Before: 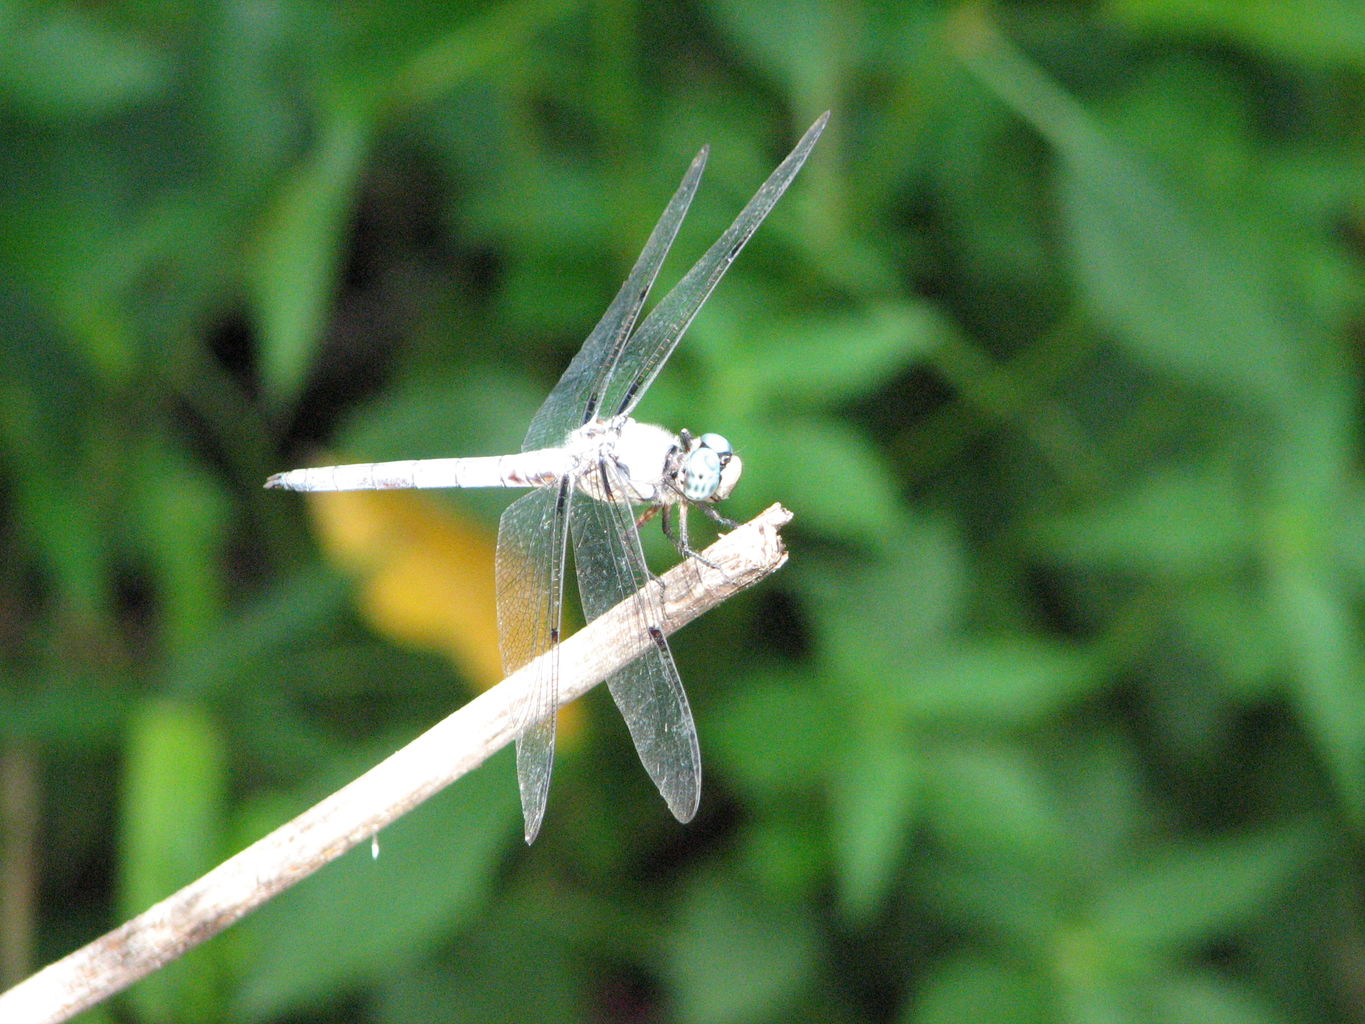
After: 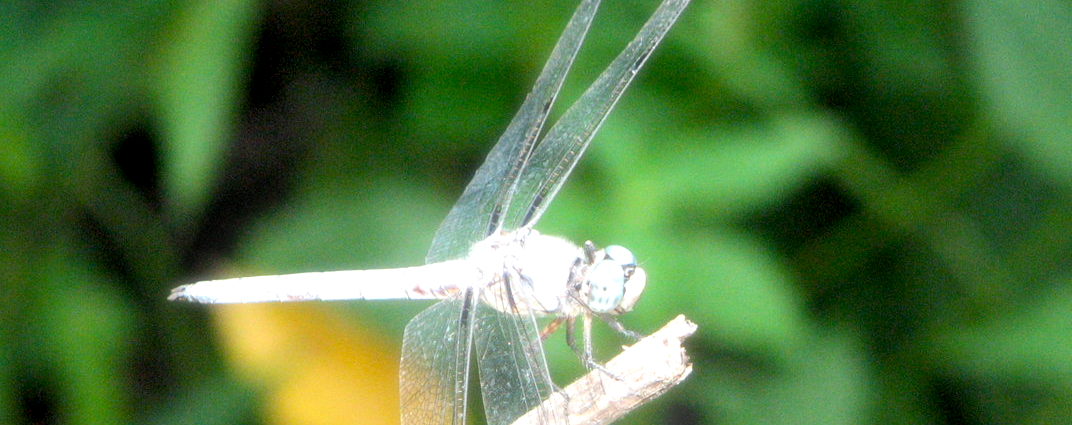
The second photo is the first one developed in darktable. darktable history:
exposure: black level correction 0.012, compensate highlight preservation false
crop: left 7.036%, top 18.398%, right 14.379%, bottom 40.043%
tone equalizer: -8 EV -0.417 EV, -7 EV -0.389 EV, -6 EV -0.333 EV, -5 EV -0.222 EV, -3 EV 0.222 EV, -2 EV 0.333 EV, -1 EV 0.389 EV, +0 EV 0.417 EV, edges refinement/feathering 500, mask exposure compensation -1.57 EV, preserve details no
bloom: size 15%, threshold 97%, strength 7%
soften: size 19.52%, mix 20.32%
